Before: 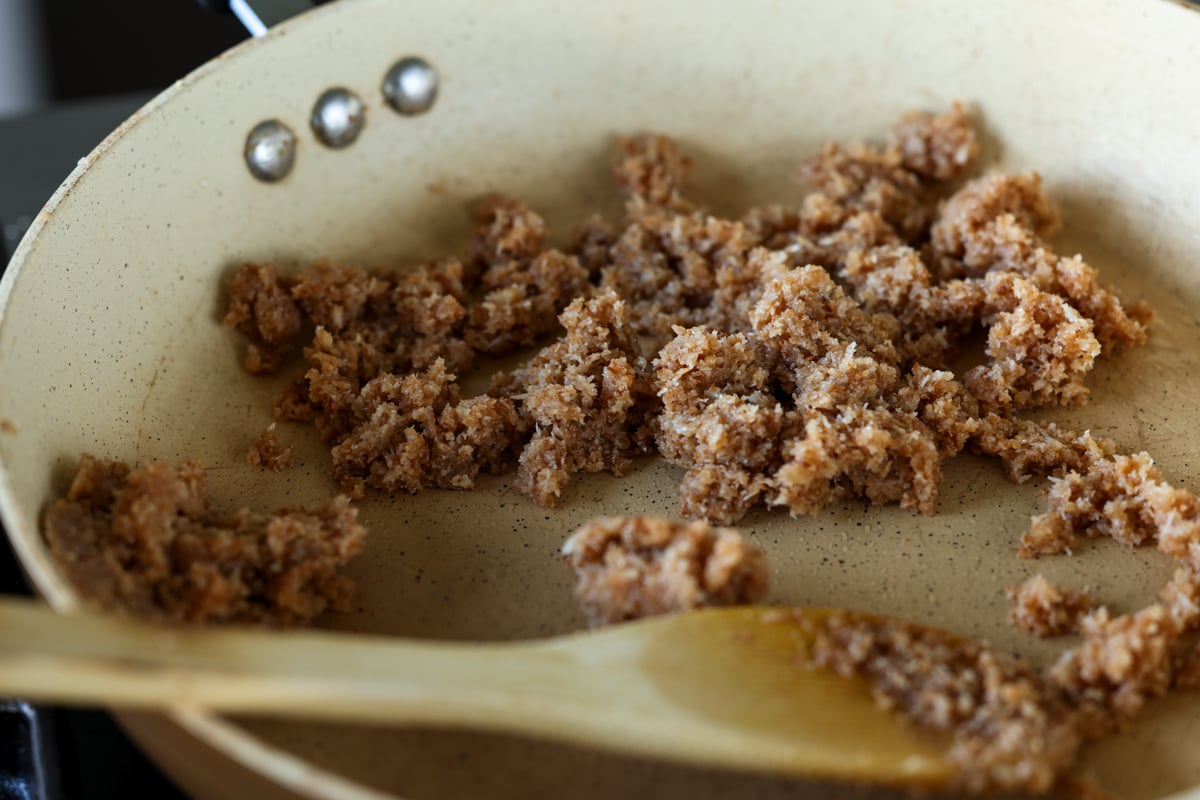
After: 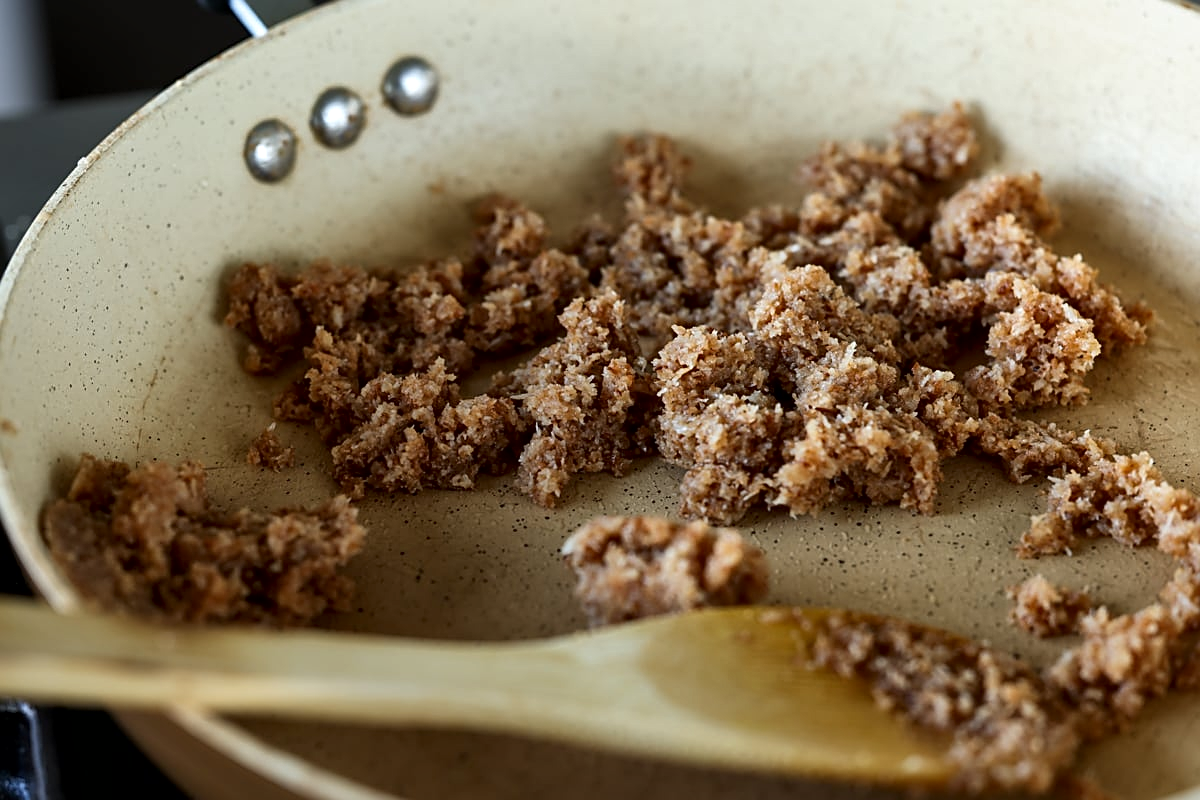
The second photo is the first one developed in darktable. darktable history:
sharpen: on, module defaults
local contrast: mode bilateral grid, contrast 20, coarseness 50, detail 150%, midtone range 0.2
